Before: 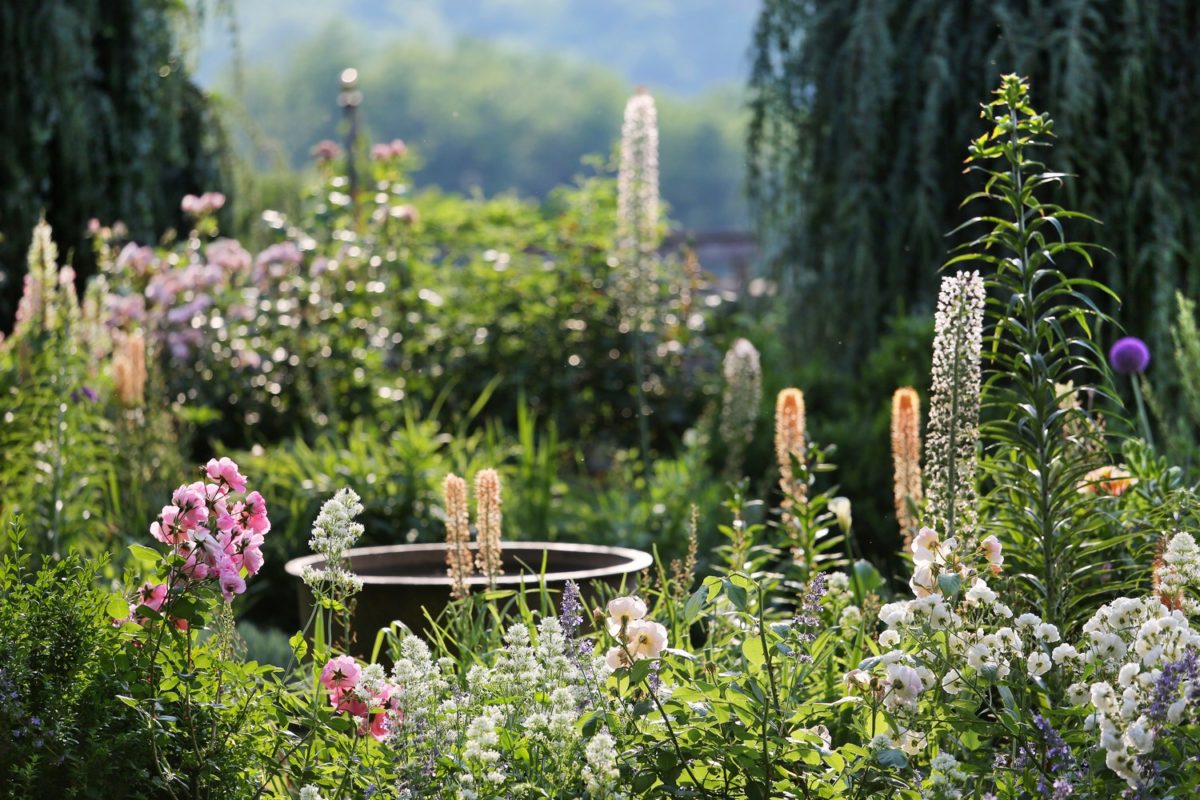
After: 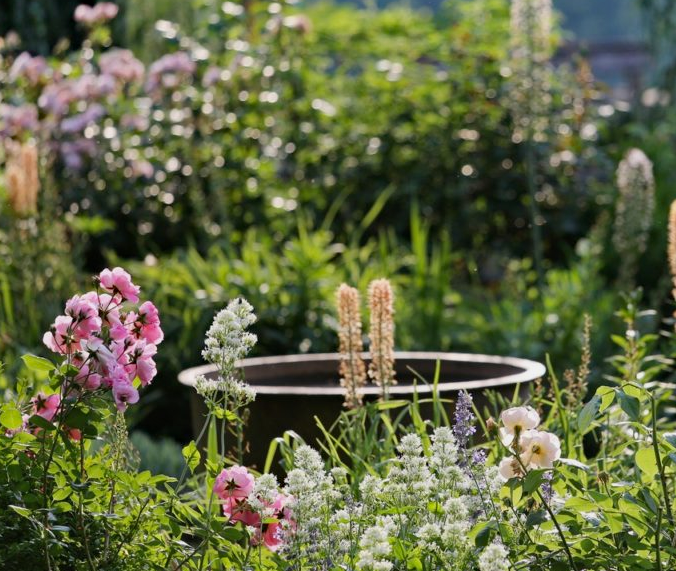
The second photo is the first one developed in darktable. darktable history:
exposure: exposure -0.242 EV, compensate highlight preservation false
haze removal: compatibility mode true, adaptive false
crop: left 8.966%, top 23.852%, right 34.699%, bottom 4.703%
